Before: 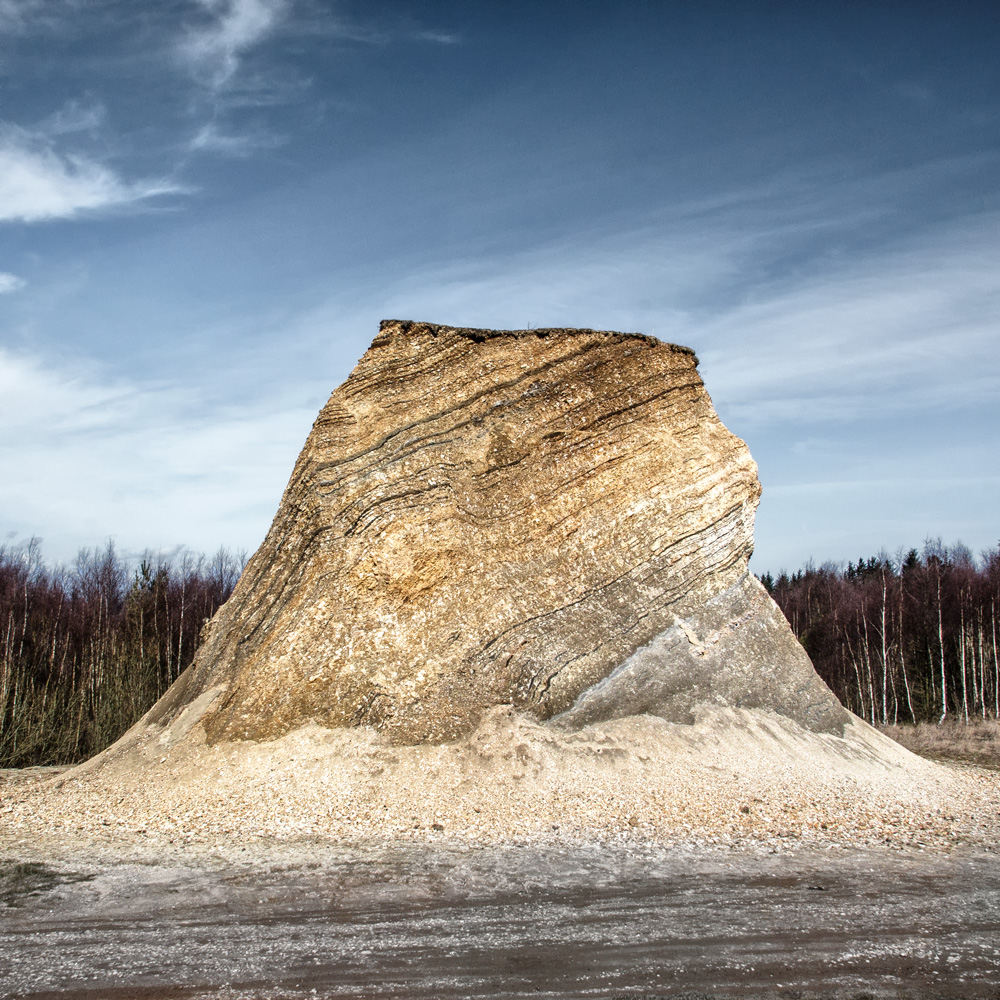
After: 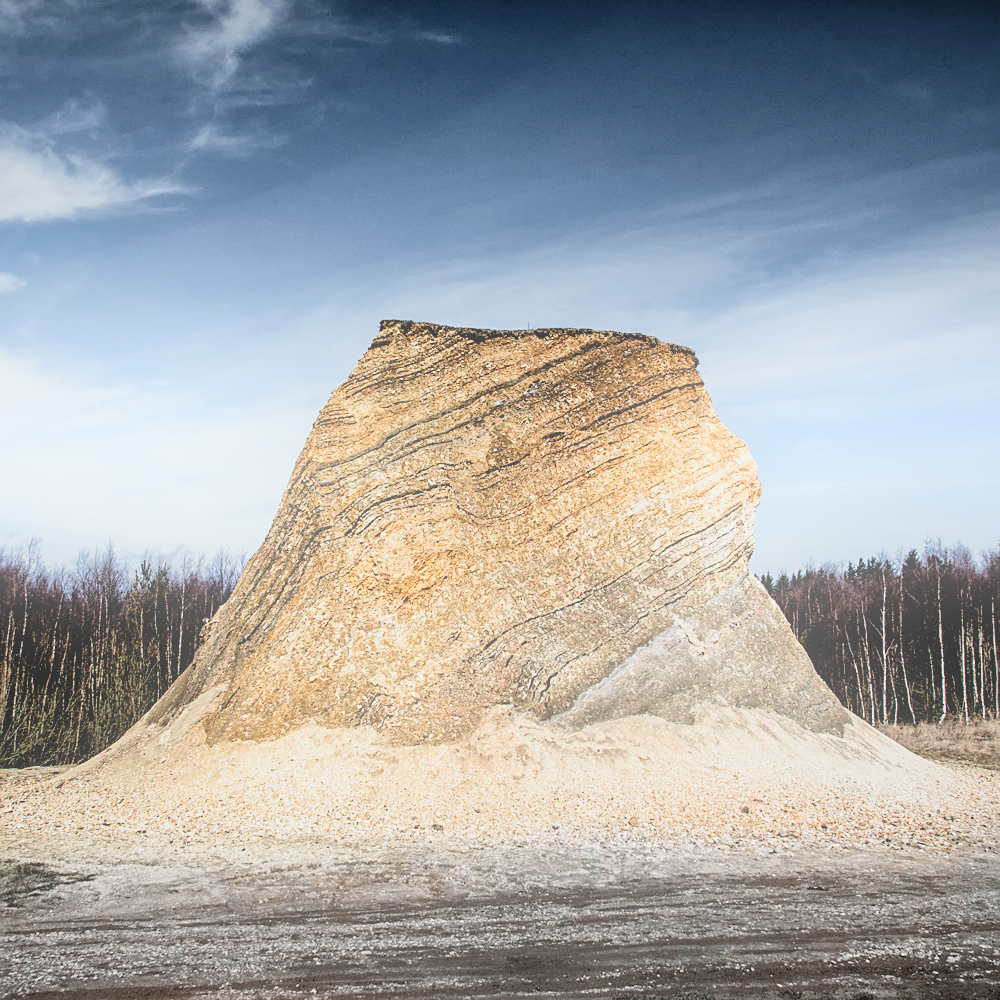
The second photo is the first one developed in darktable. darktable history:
bloom: threshold 82.5%, strength 16.25%
filmic rgb: black relative exposure -5 EV, hardness 2.88, contrast 1.2, highlights saturation mix -30%
sharpen: on, module defaults
tone equalizer: on, module defaults
